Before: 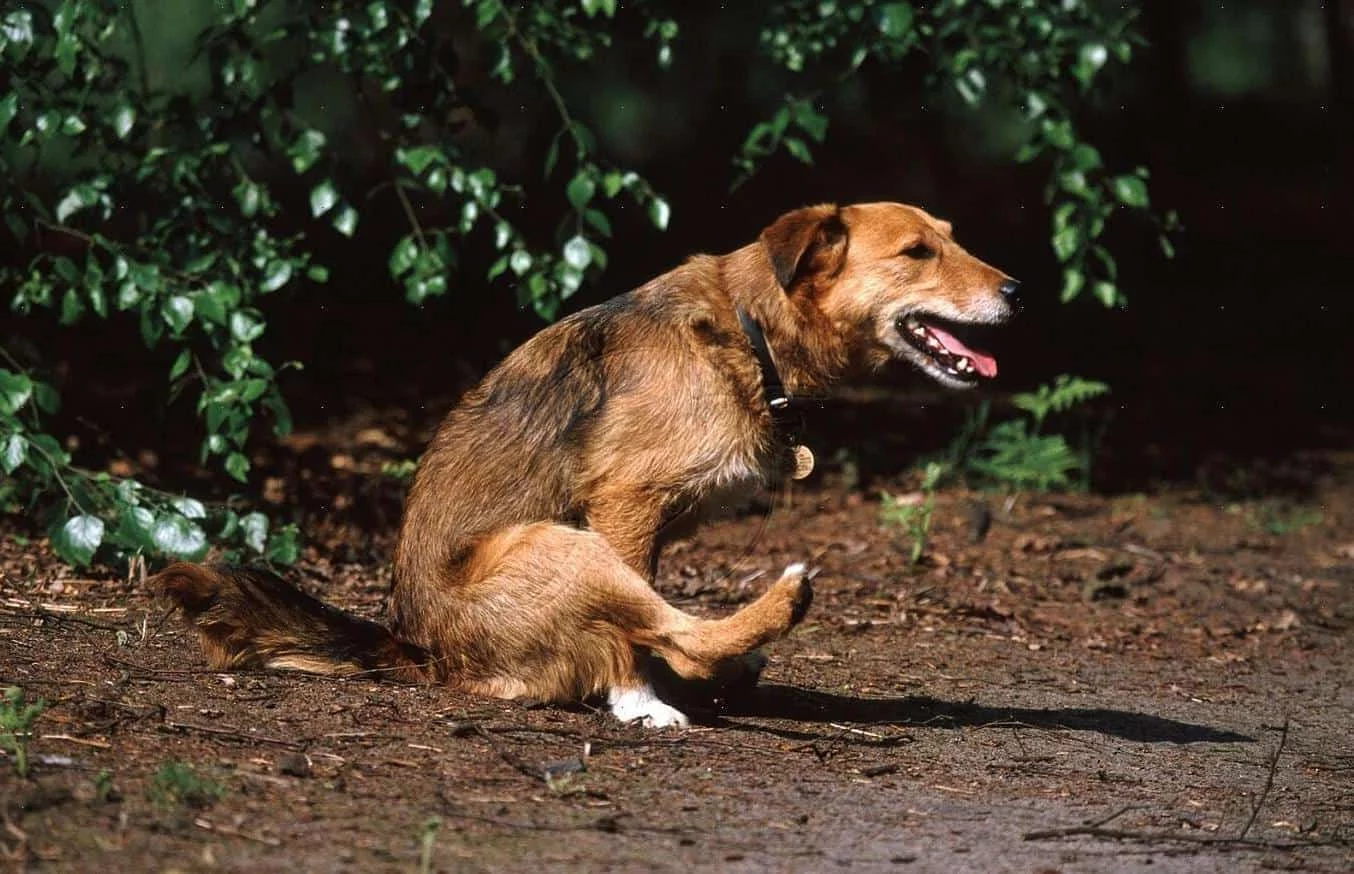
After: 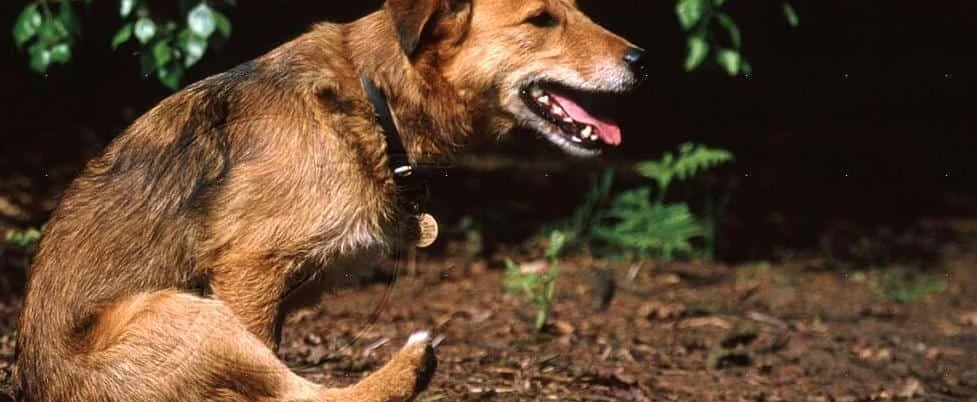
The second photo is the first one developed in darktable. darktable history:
crop and rotate: left 27.791%, top 26.593%, bottom 27.338%
velvia: strength 15.18%
